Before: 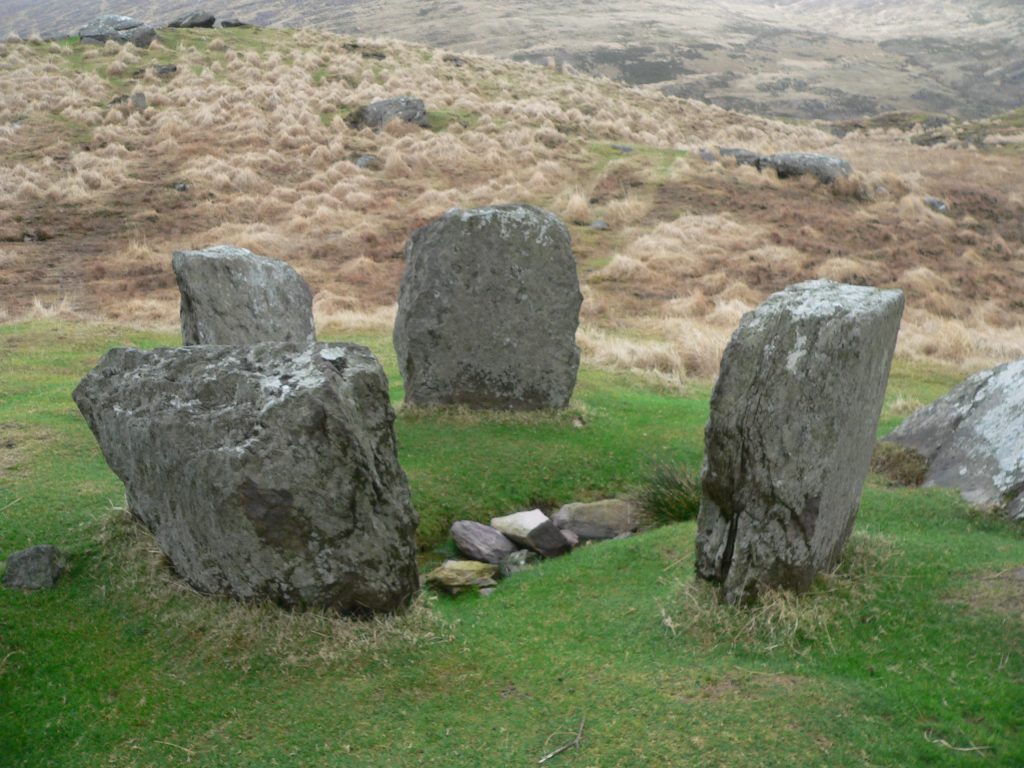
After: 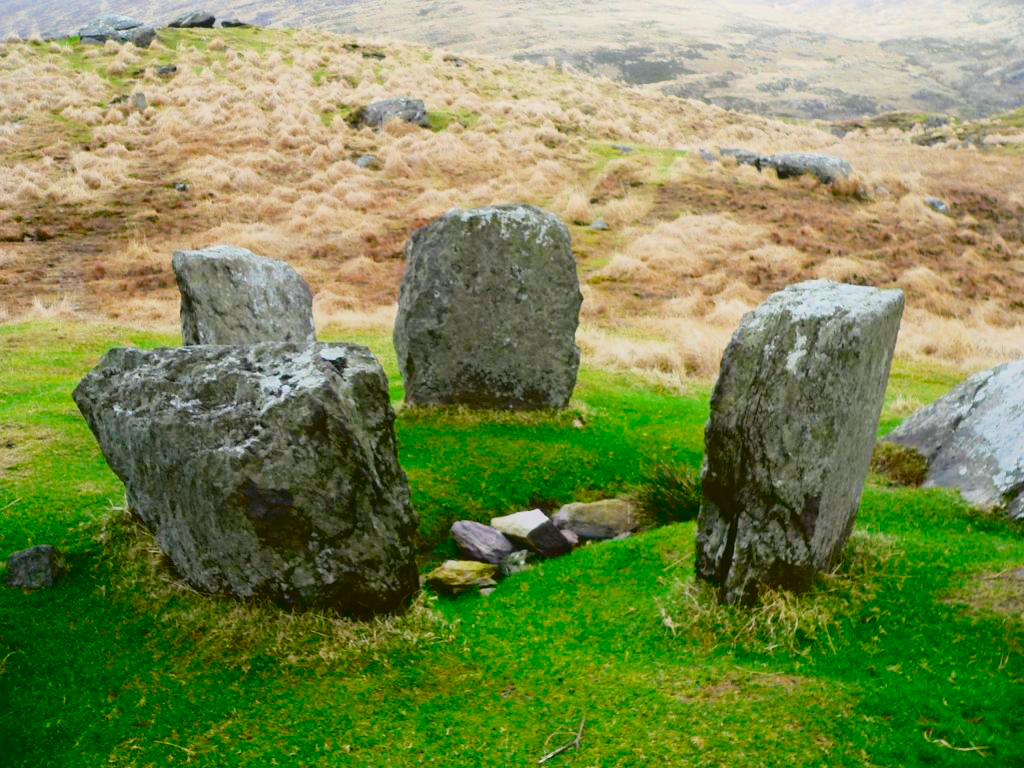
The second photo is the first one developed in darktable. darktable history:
contrast brightness saturation: brightness -1, saturation 1
filmic rgb: black relative exposure -7.5 EV, white relative exposure 5 EV, hardness 3.31, contrast 1.3, contrast in shadows safe
local contrast: highlights 68%, shadows 68%, detail 82%, midtone range 0.325
exposure: black level correction 0.001, exposure 1.822 EV, compensate exposure bias true, compensate highlight preservation false
color contrast: green-magenta contrast 0.81
